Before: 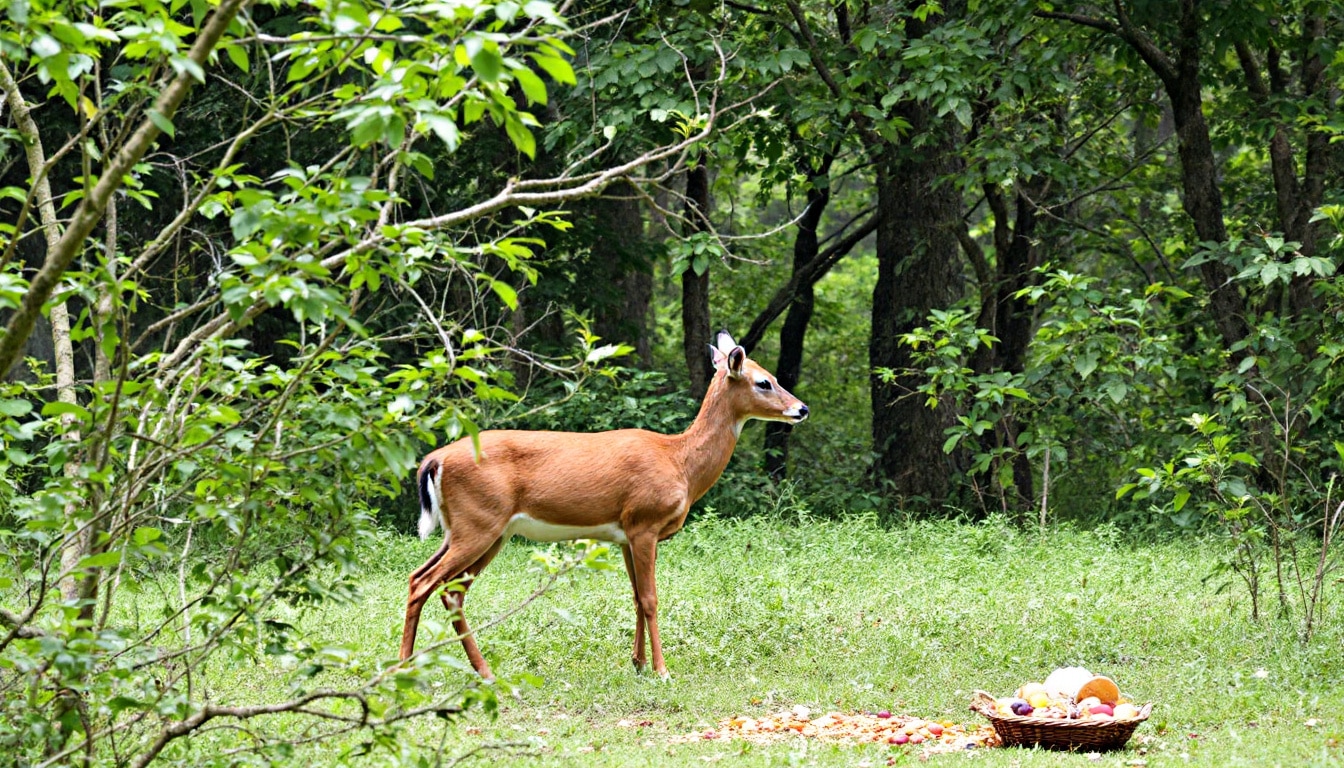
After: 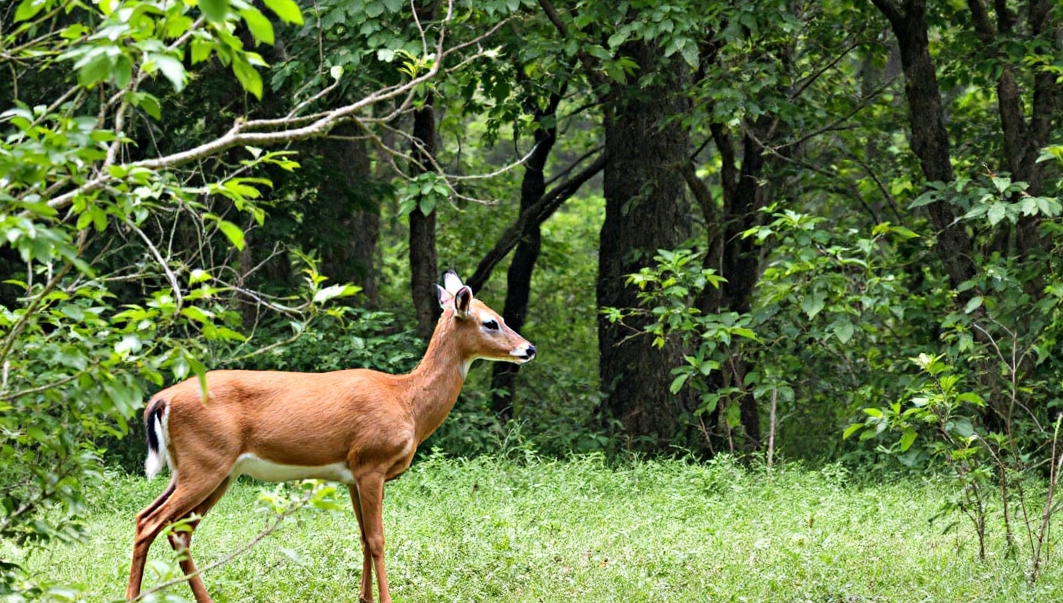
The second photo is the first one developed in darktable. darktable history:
crop and rotate: left 20.373%, top 7.854%, right 0.492%, bottom 13.511%
